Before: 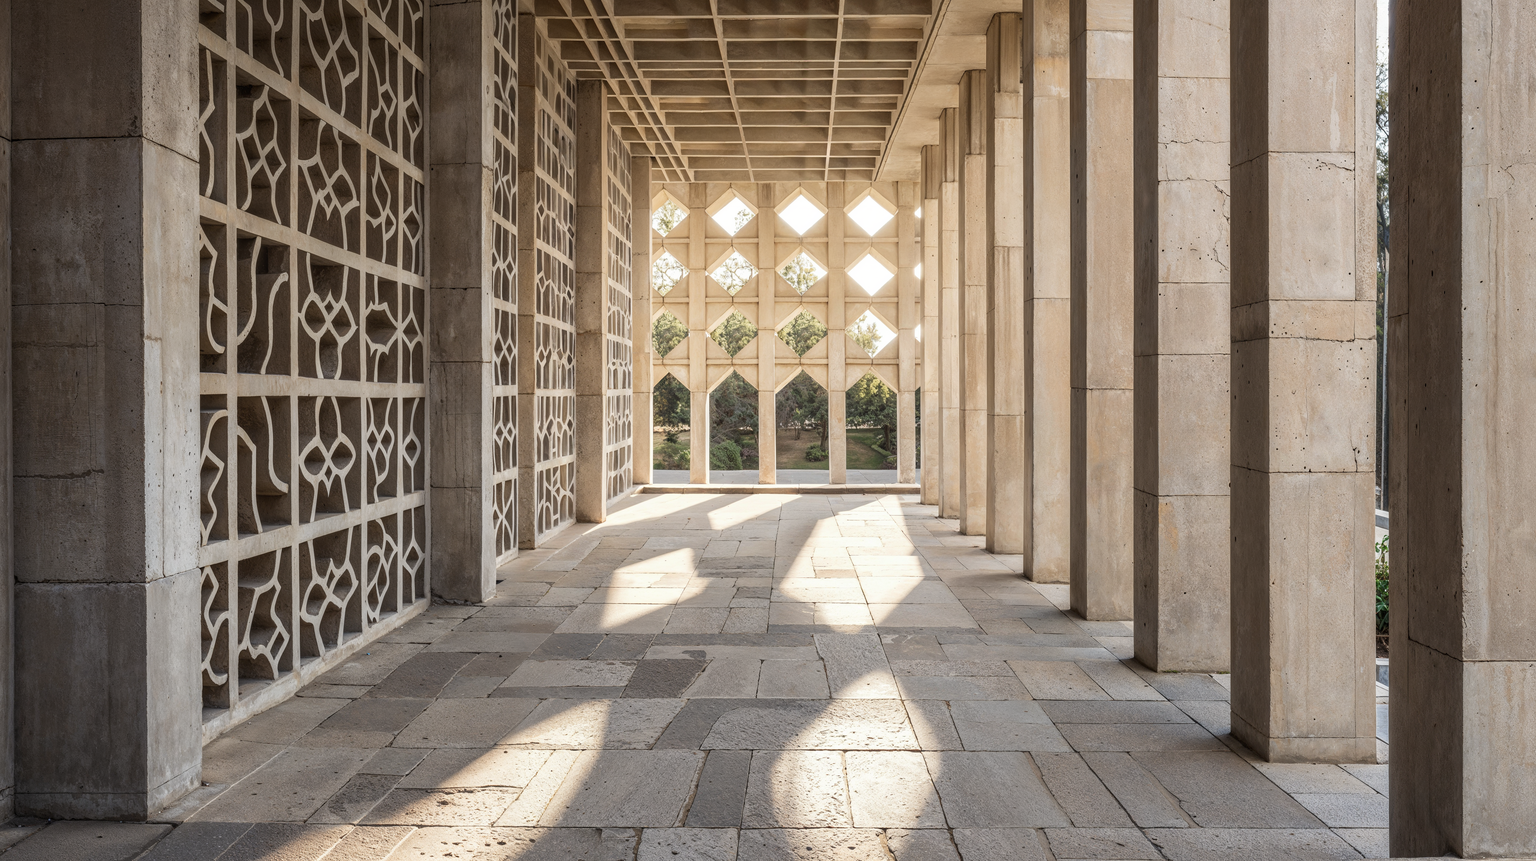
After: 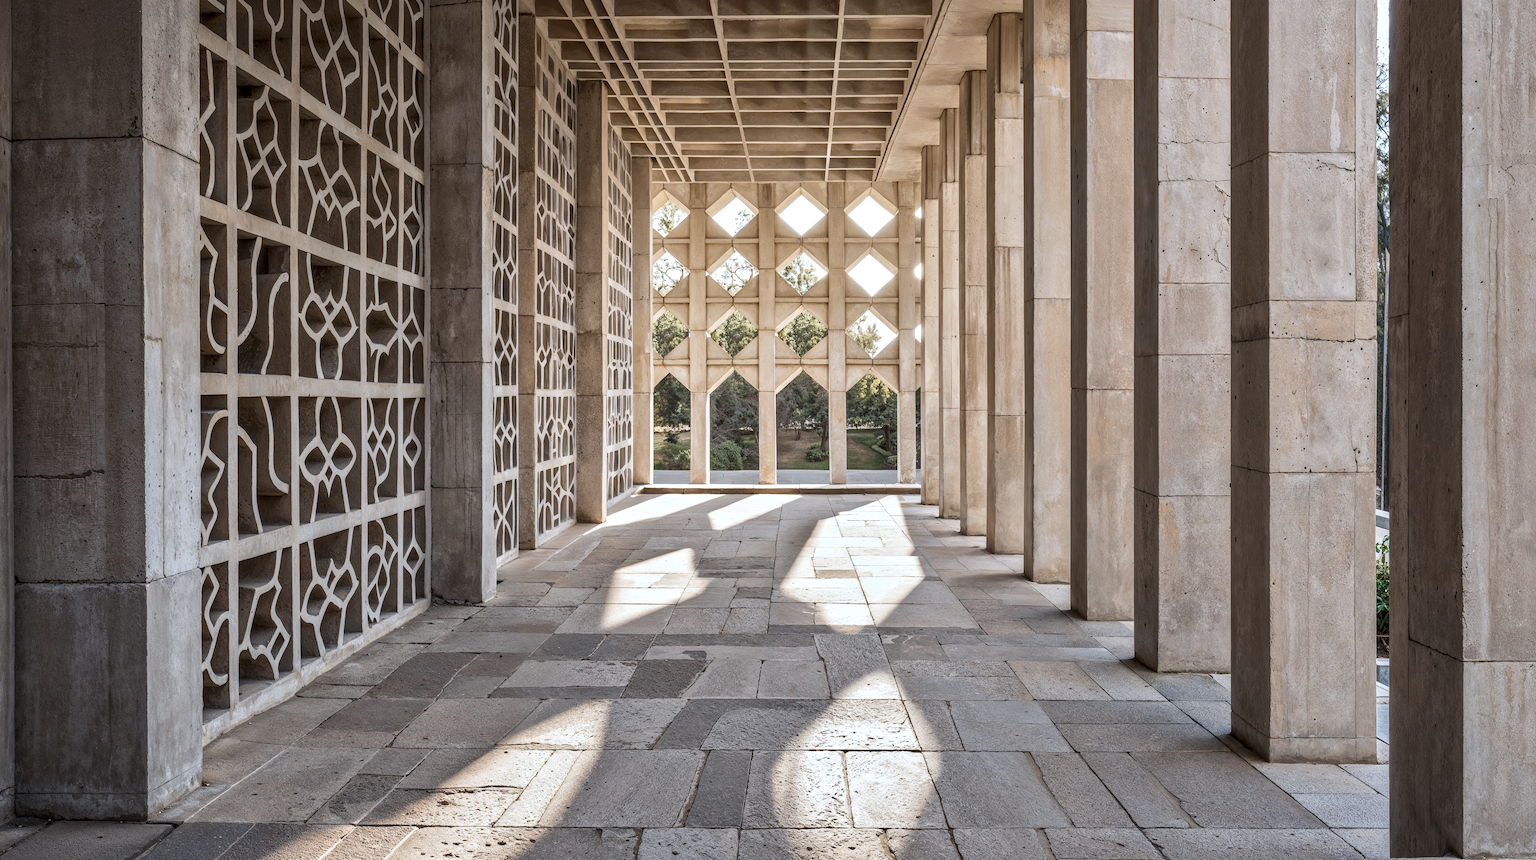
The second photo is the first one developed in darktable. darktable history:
color correction: highlights a* -0.782, highlights b* -8.13
shadows and highlights: shadows 5.18, highlights color adjustment 40.22%, soften with gaussian
local contrast: mode bilateral grid, contrast 20, coarseness 51, detail 141%, midtone range 0.2
